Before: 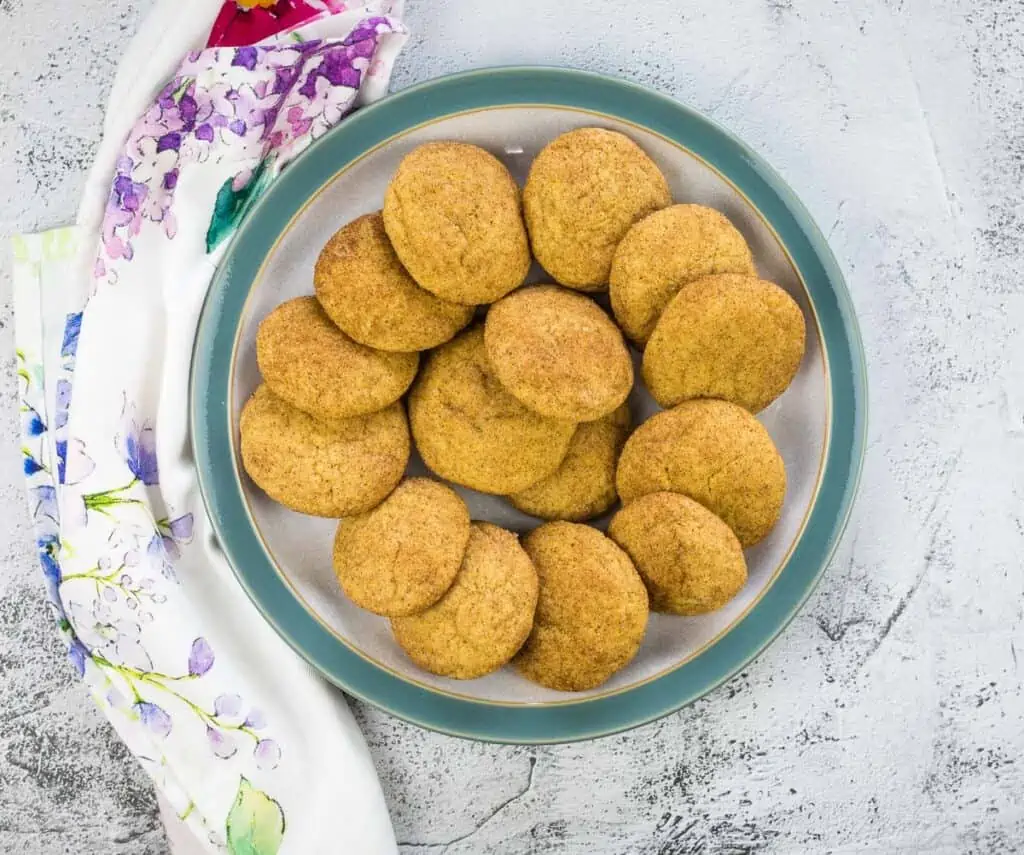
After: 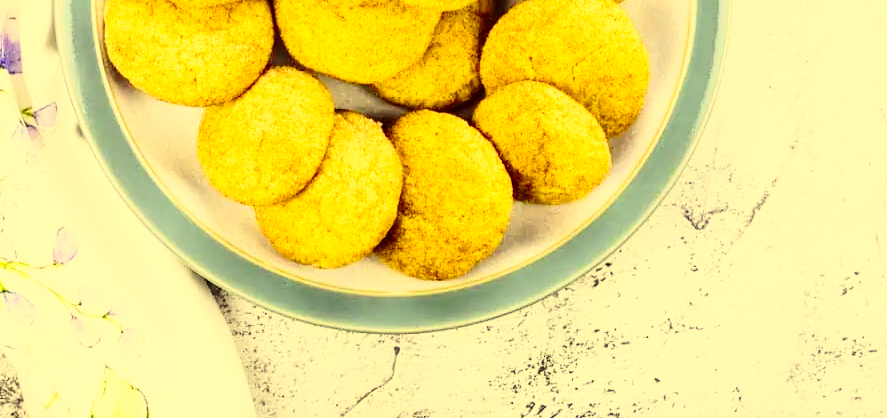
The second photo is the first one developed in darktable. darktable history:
color correction: highlights a* -0.482, highlights b* 40, shadows a* 9.8, shadows b* -0.161
contrast brightness saturation: contrast 0.28
crop and rotate: left 13.306%, top 48.129%, bottom 2.928%
base curve: curves: ch0 [(0, 0) (0.028, 0.03) (0.121, 0.232) (0.46, 0.748) (0.859, 0.968) (1, 1)], preserve colors none
